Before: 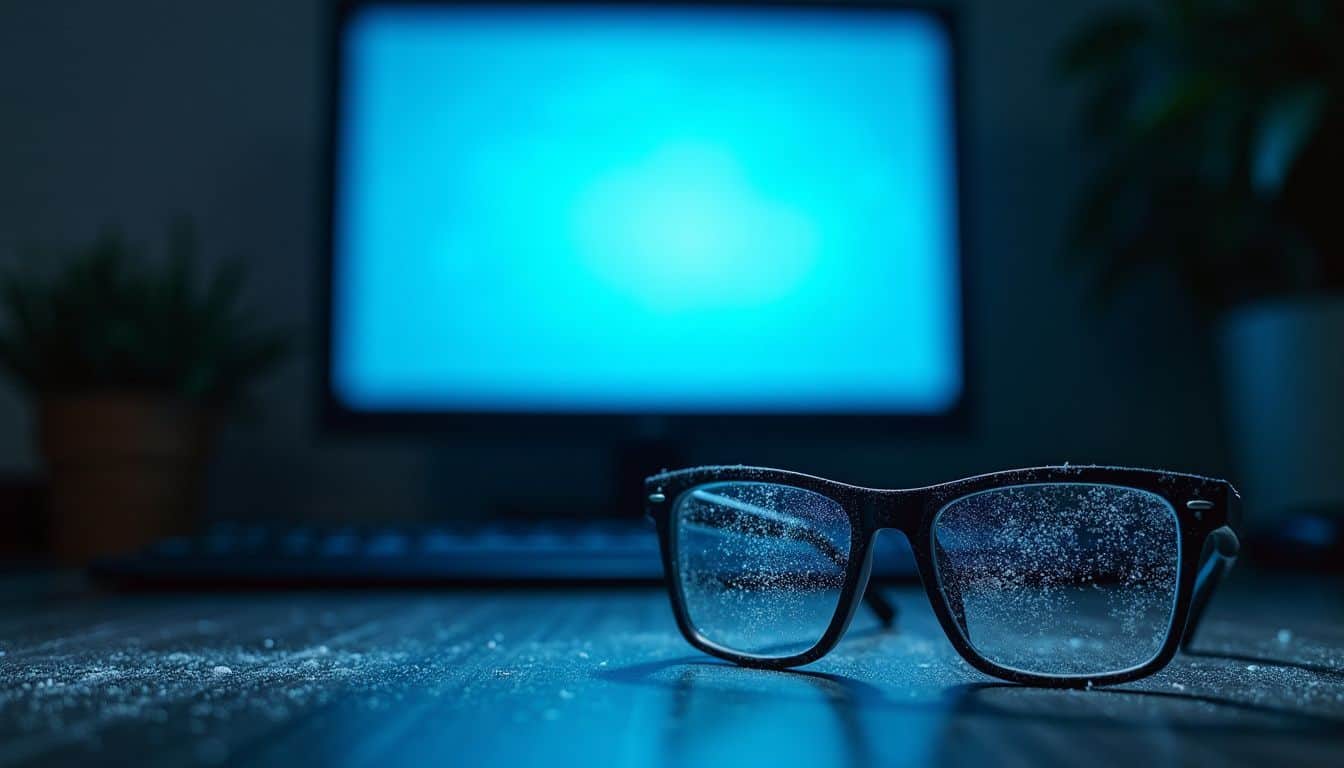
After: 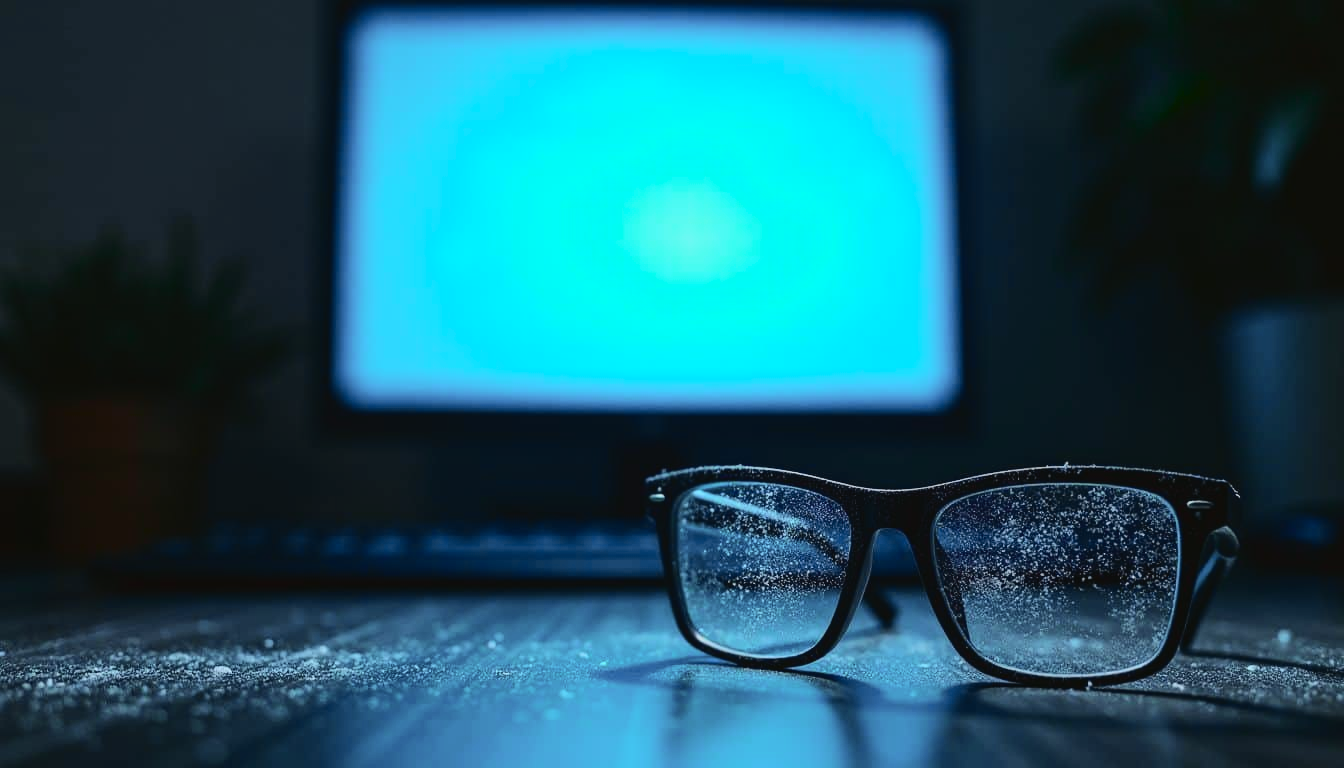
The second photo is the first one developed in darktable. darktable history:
tone curve: curves: ch0 [(0, 0.03) (0.113, 0.087) (0.207, 0.184) (0.515, 0.612) (0.712, 0.793) (1, 0.946)]; ch1 [(0, 0) (0.172, 0.123) (0.317, 0.279) (0.407, 0.401) (0.476, 0.482) (0.505, 0.499) (0.534, 0.534) (0.632, 0.645) (0.726, 0.745) (1, 1)]; ch2 [(0, 0) (0.411, 0.424) (0.476, 0.492) (0.521, 0.524) (0.541, 0.559) (0.65, 0.699) (1, 1)], color space Lab, independent channels, preserve colors none
